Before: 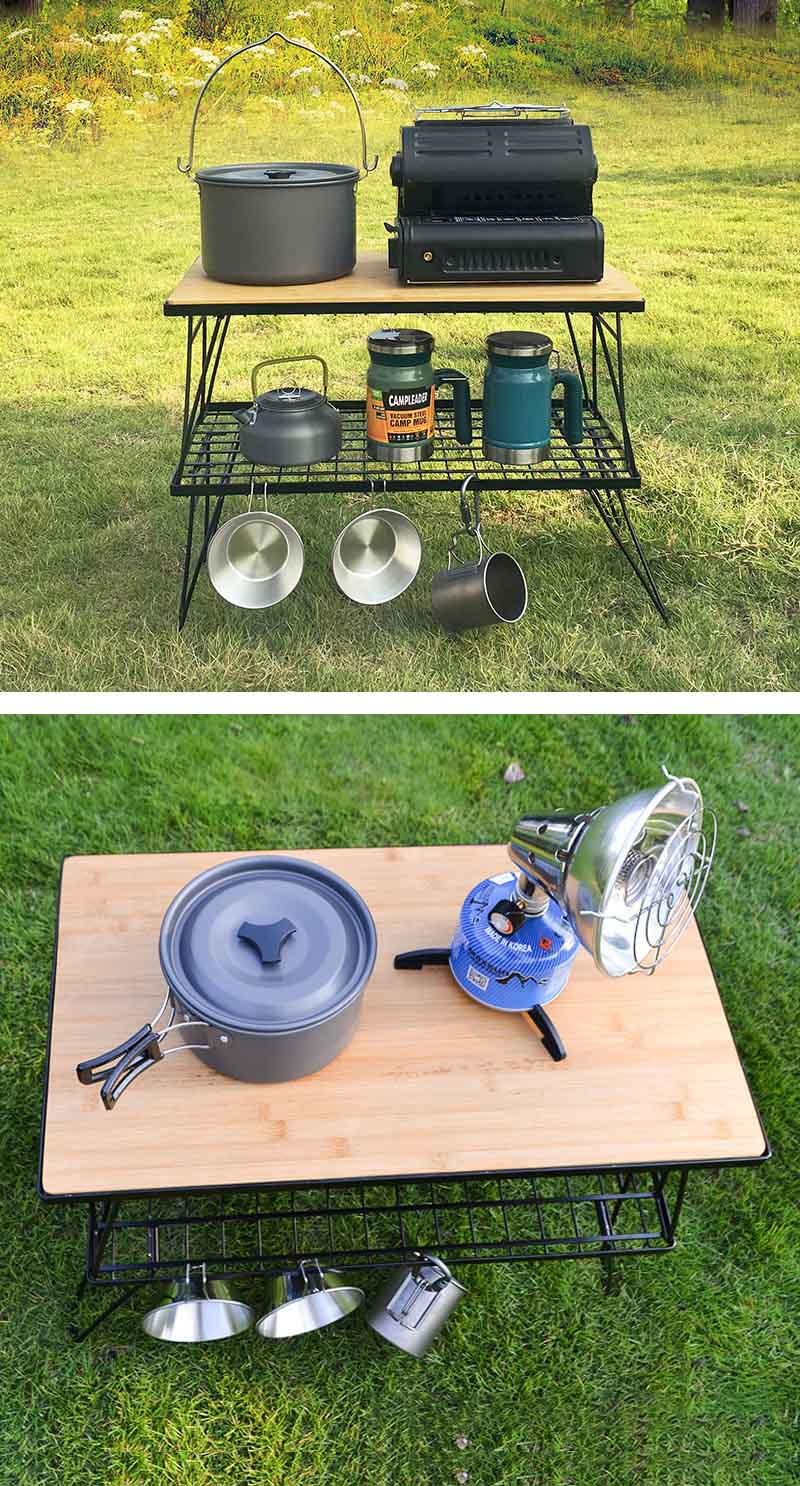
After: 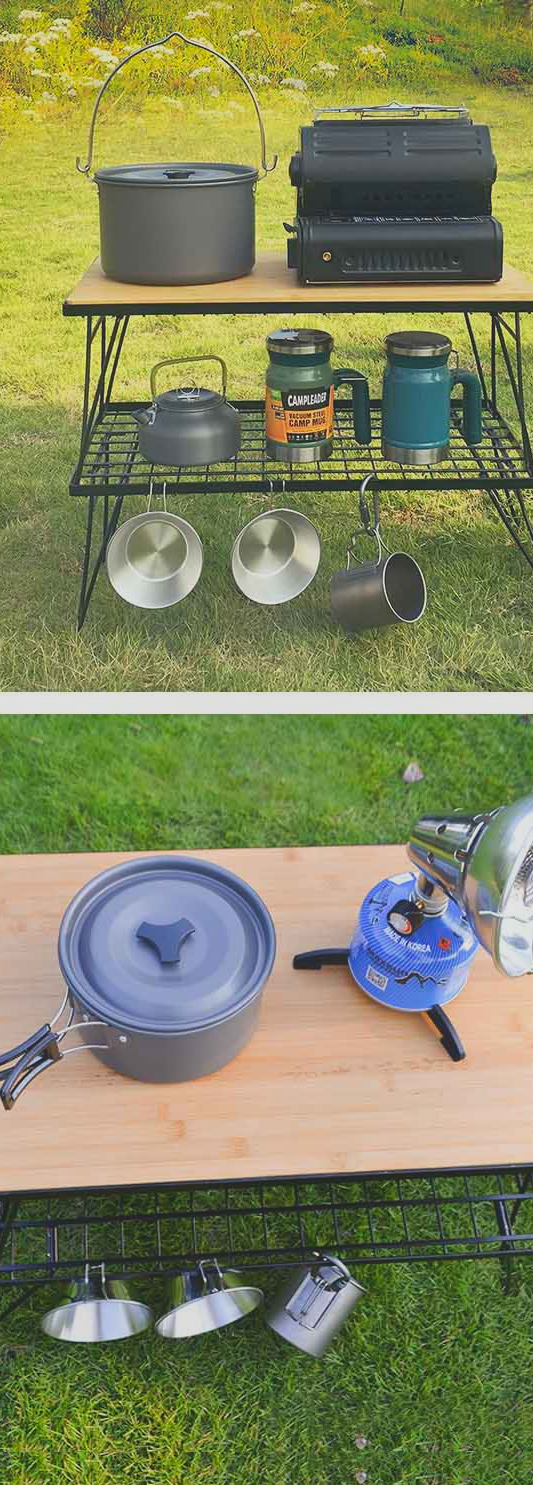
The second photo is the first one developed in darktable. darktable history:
crop and rotate: left 12.75%, right 20.518%
shadows and highlights: soften with gaussian
local contrast: detail 69%
